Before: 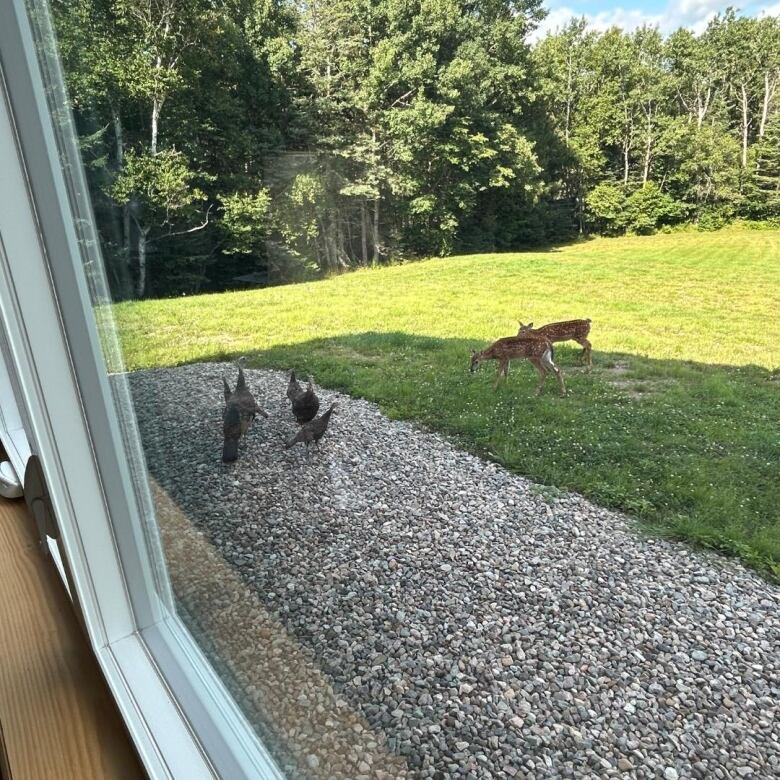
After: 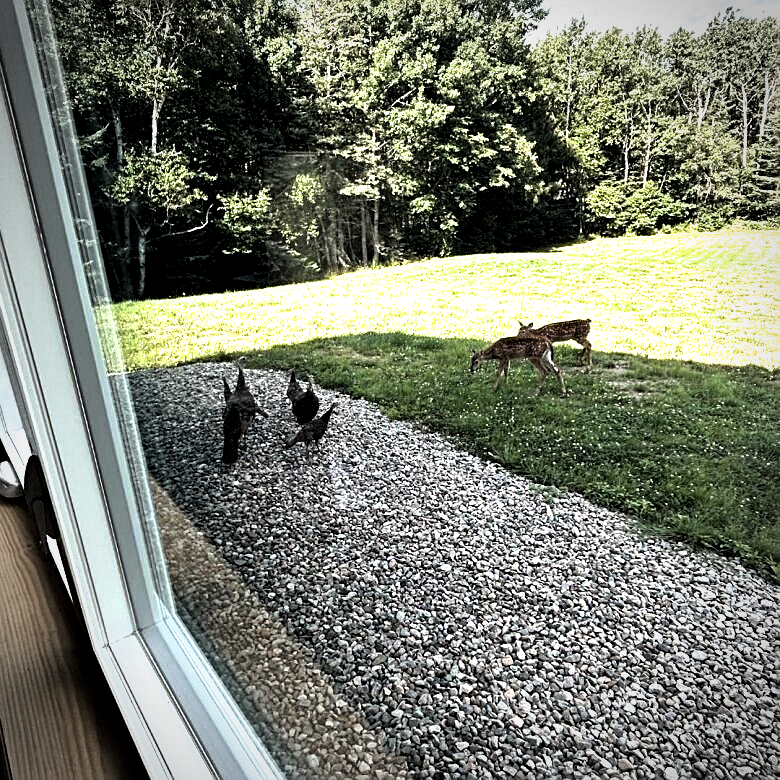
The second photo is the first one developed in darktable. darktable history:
filmic rgb: black relative exposure -8.2 EV, white relative exposure 2.2 EV, threshold 3 EV, hardness 7.11, latitude 85.74%, contrast 1.696, highlights saturation mix -4%, shadows ↔ highlights balance -2.69%, color science v5 (2021), contrast in shadows safe, contrast in highlights safe, enable highlight reconstruction true
sharpen: on, module defaults
haze removal: compatibility mode true, adaptive false
vignetting: automatic ratio true
local contrast: mode bilateral grid, contrast 20, coarseness 50, detail 120%, midtone range 0.2
